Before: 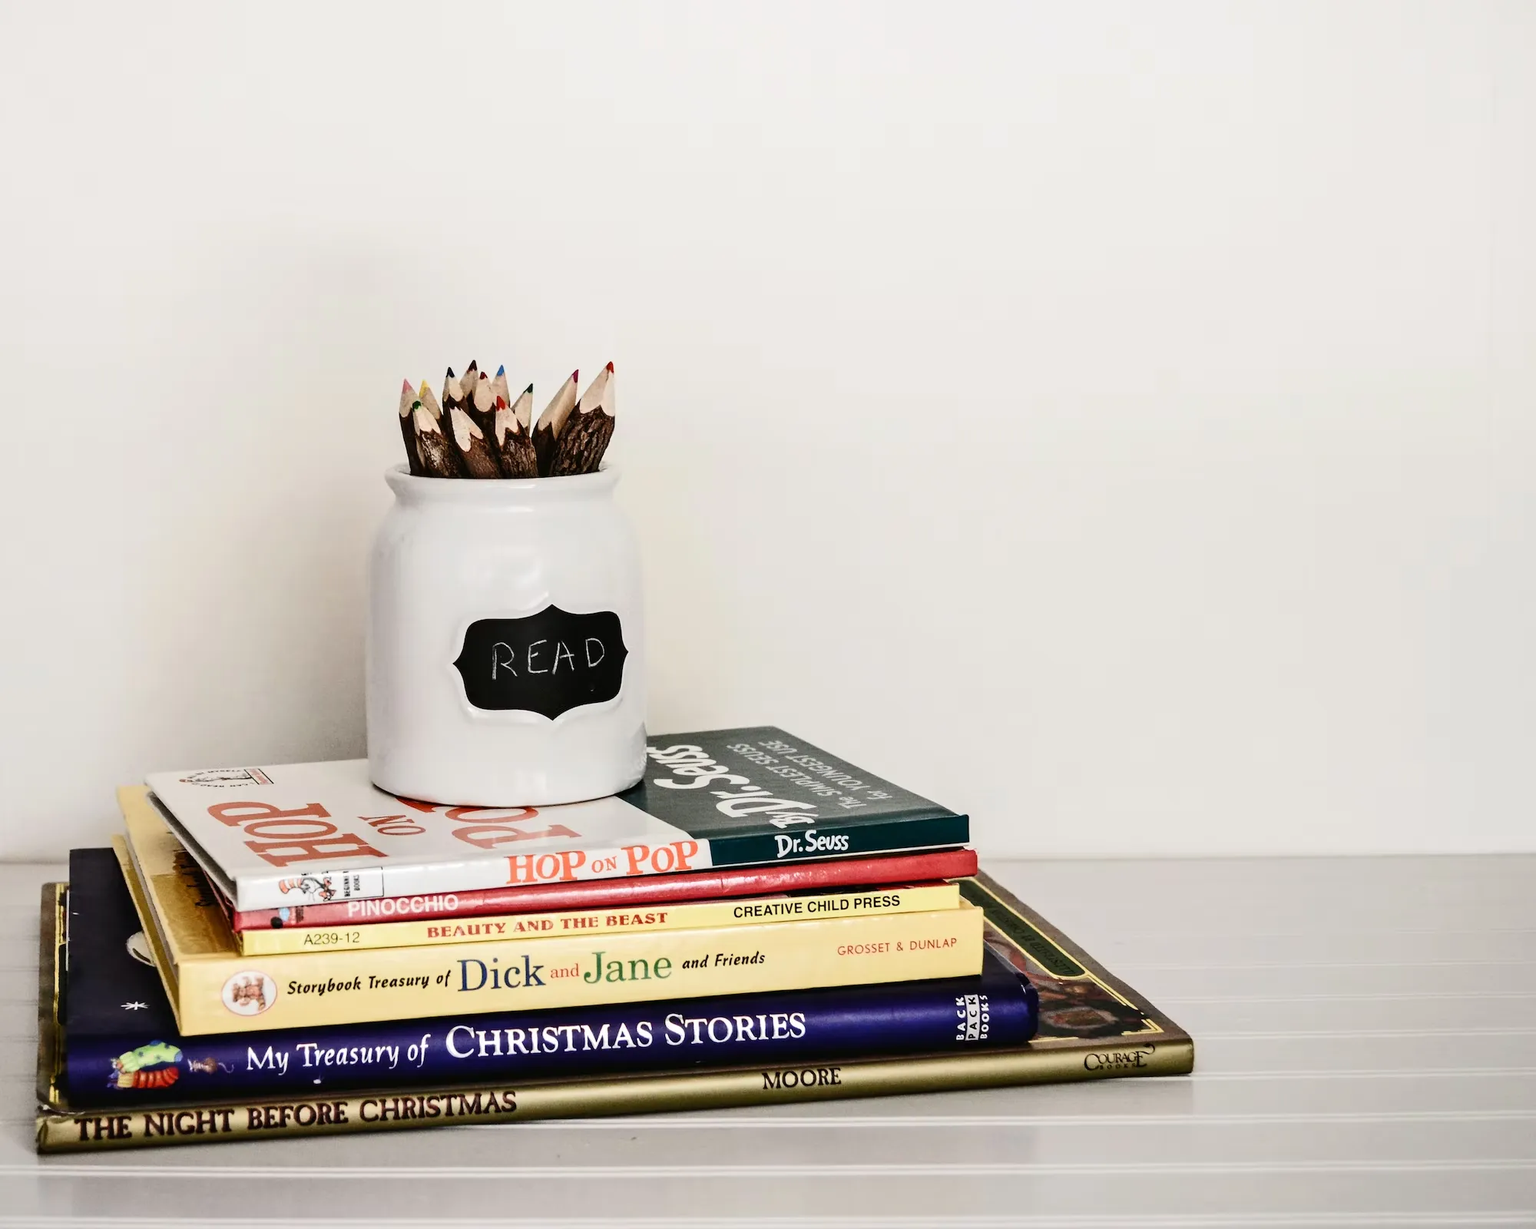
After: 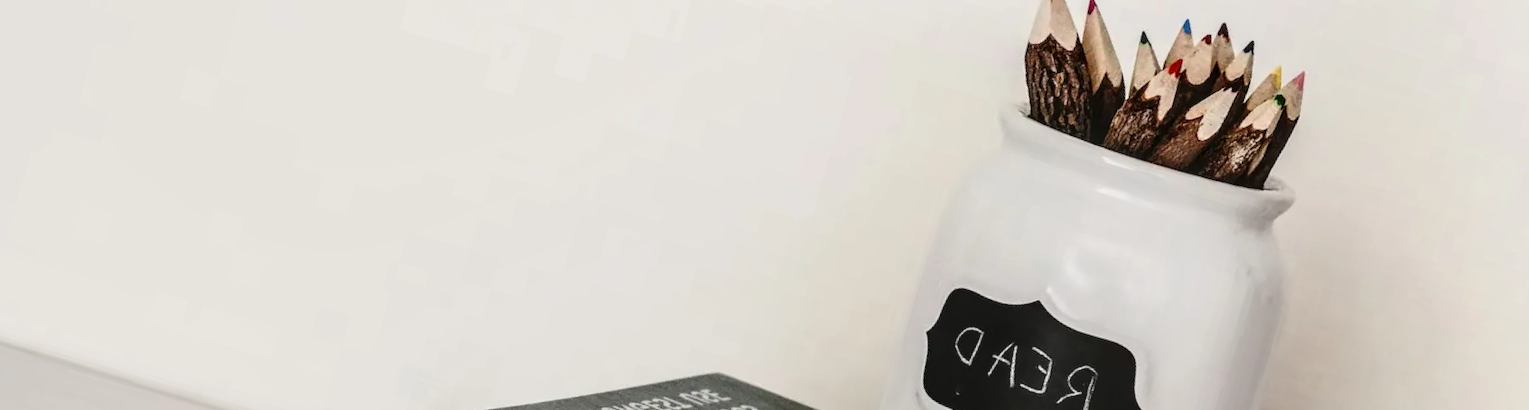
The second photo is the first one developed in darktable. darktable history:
local contrast: detail 130%
crop and rotate: angle 16.12°, top 30.835%, bottom 35.653%
levels: levels [0, 0.498, 1]
